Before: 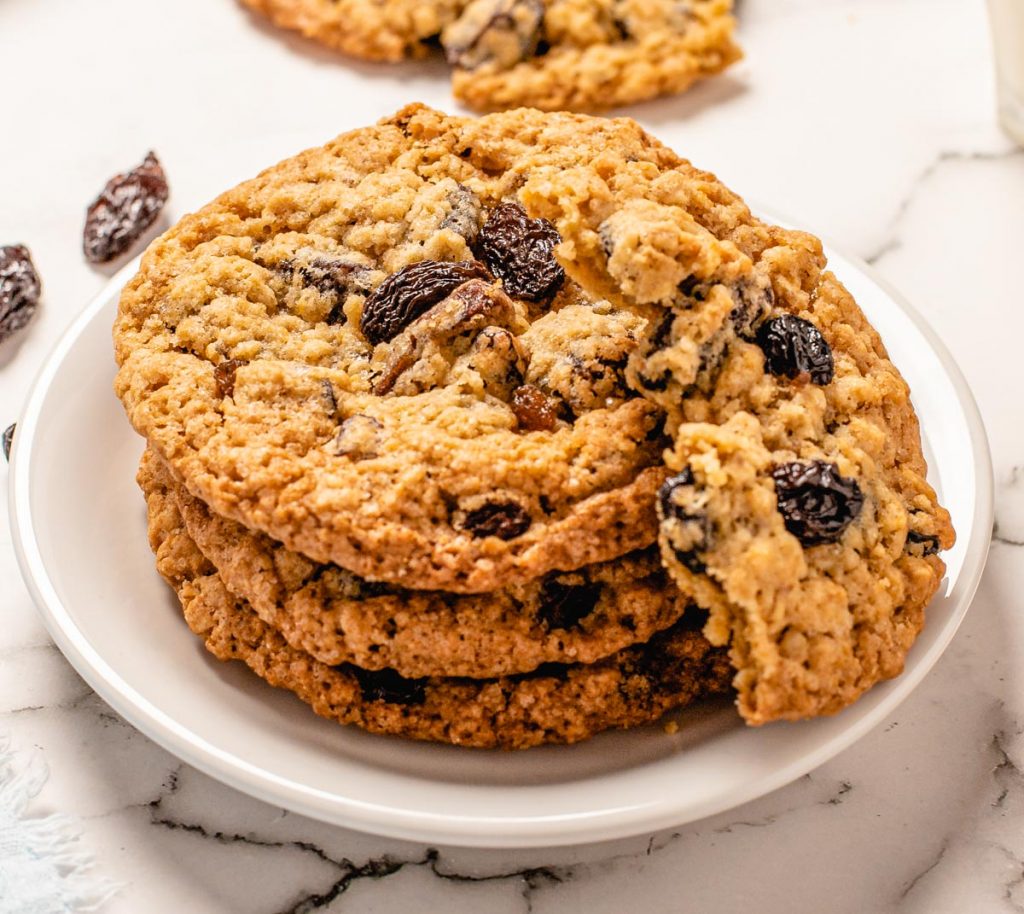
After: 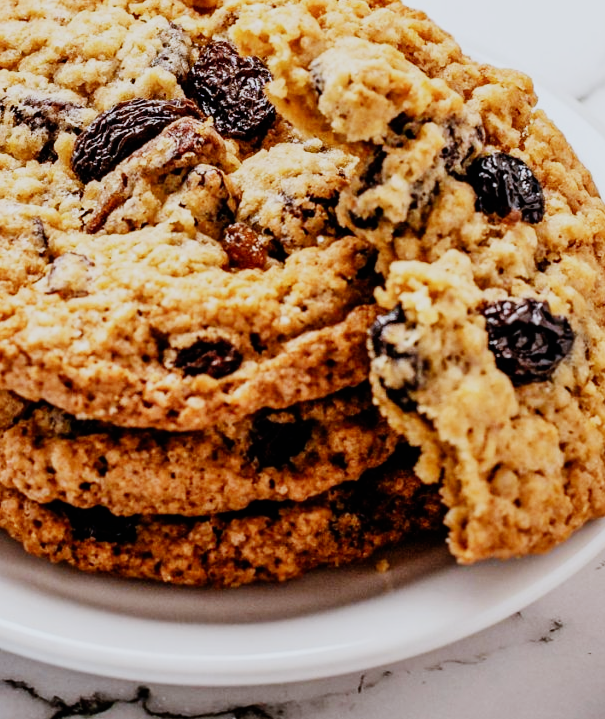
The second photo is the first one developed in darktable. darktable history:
color correction: saturation 0.99
color calibration: x 0.37, y 0.377, temperature 4289.93 K
crop and rotate: left 28.256%, top 17.734%, right 12.656%, bottom 3.573%
sigmoid: contrast 1.7, skew -0.2, preserve hue 0%, red attenuation 0.1, red rotation 0.035, green attenuation 0.1, green rotation -0.017, blue attenuation 0.15, blue rotation -0.052, base primaries Rec2020
